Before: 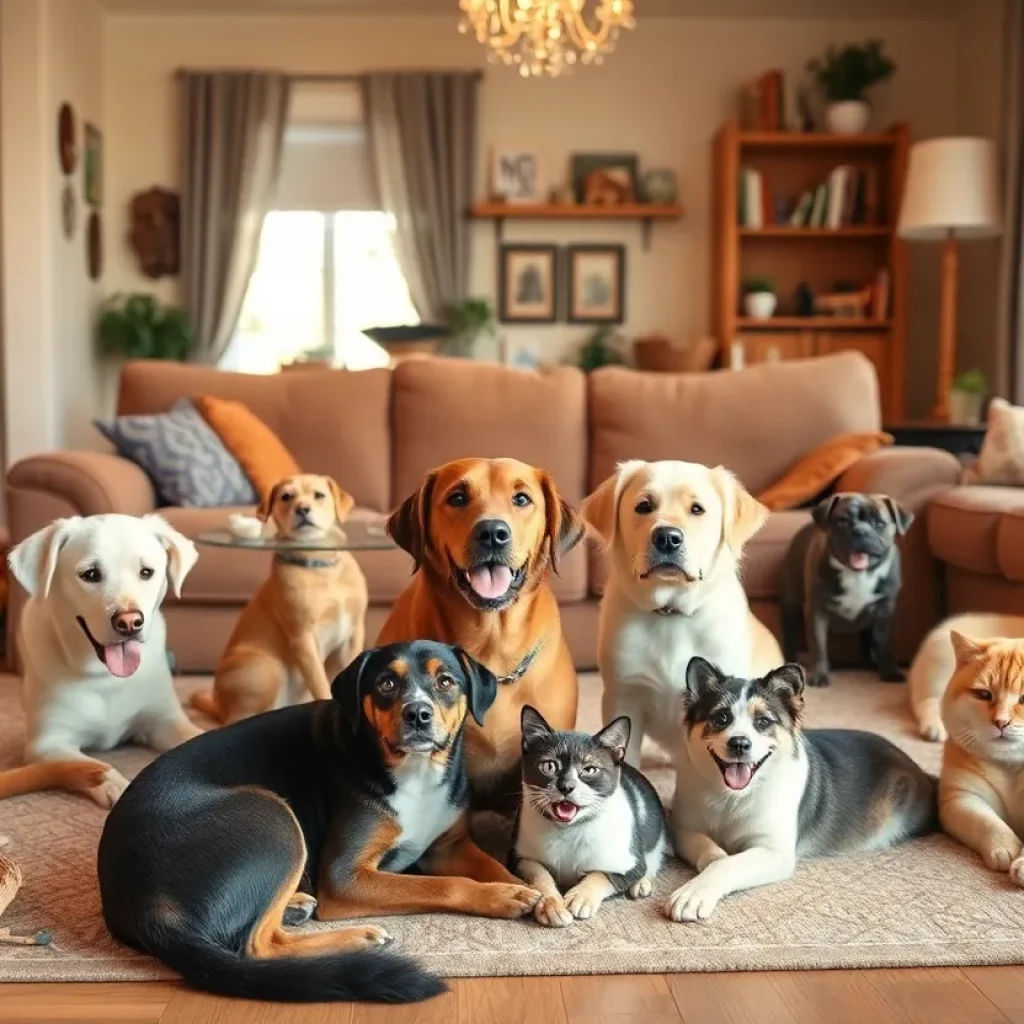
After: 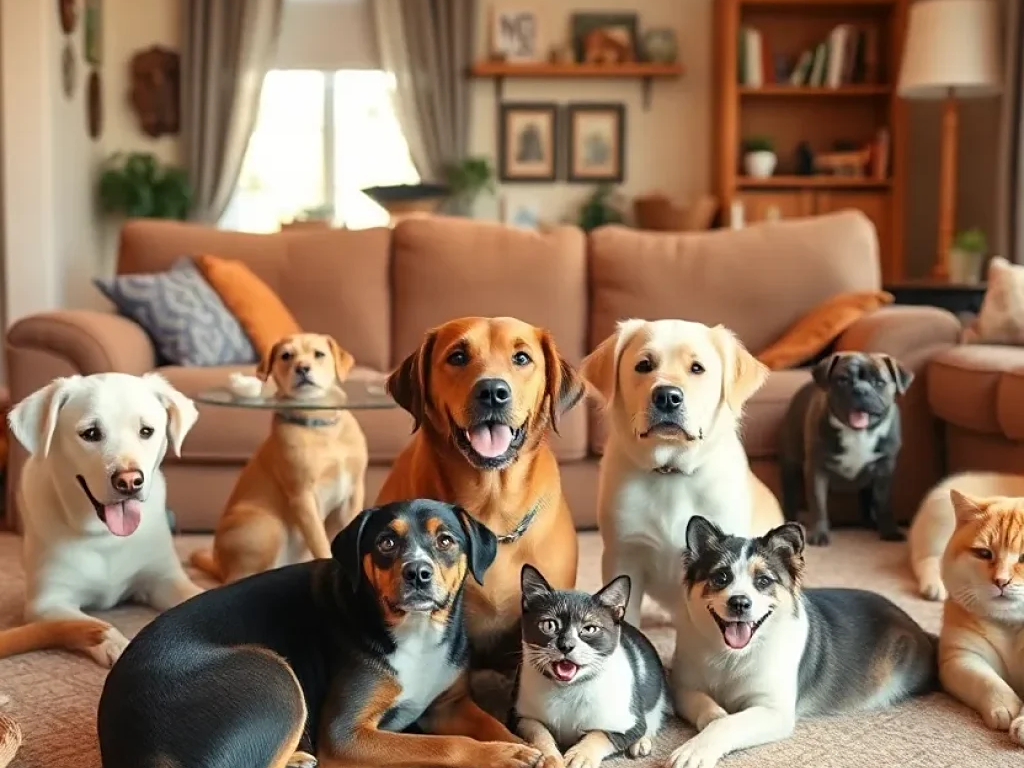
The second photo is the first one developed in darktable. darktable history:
crop: top 13.819%, bottom 11.169%
sharpen: amount 0.2
